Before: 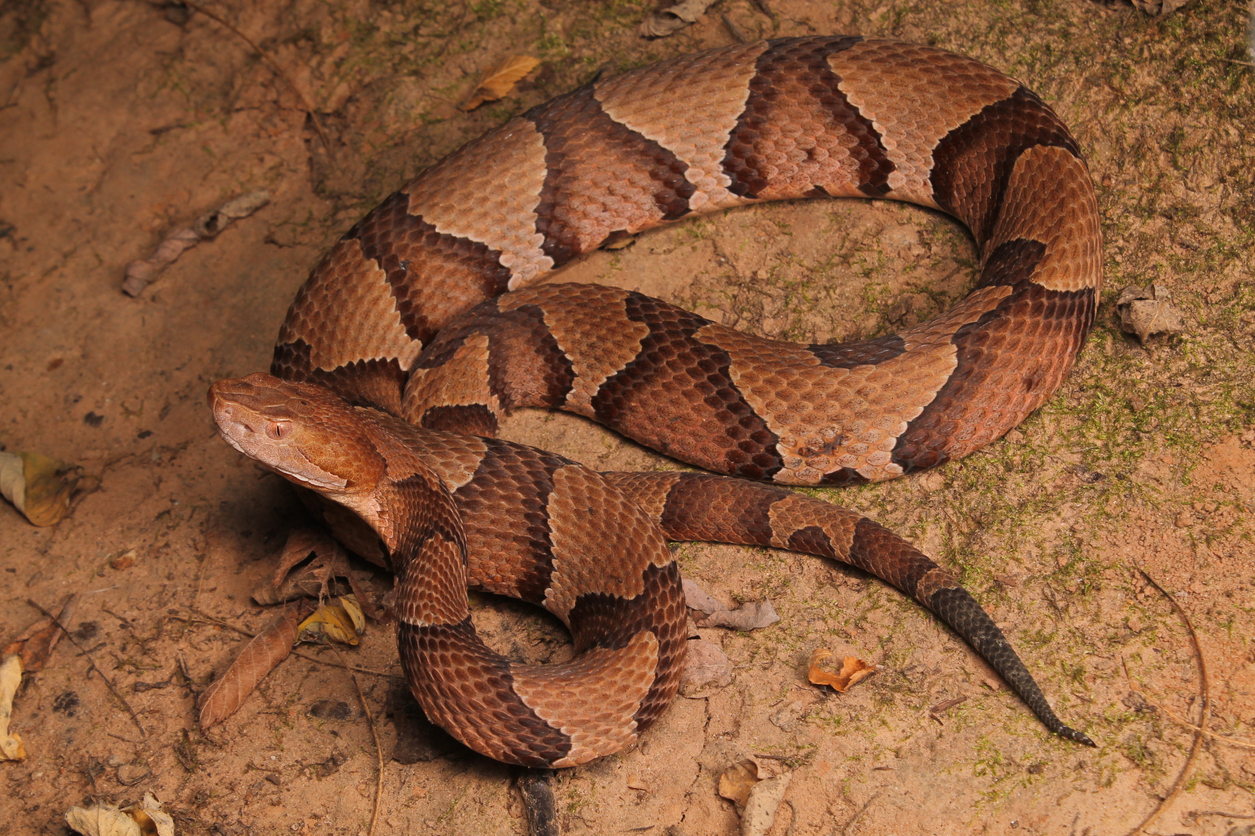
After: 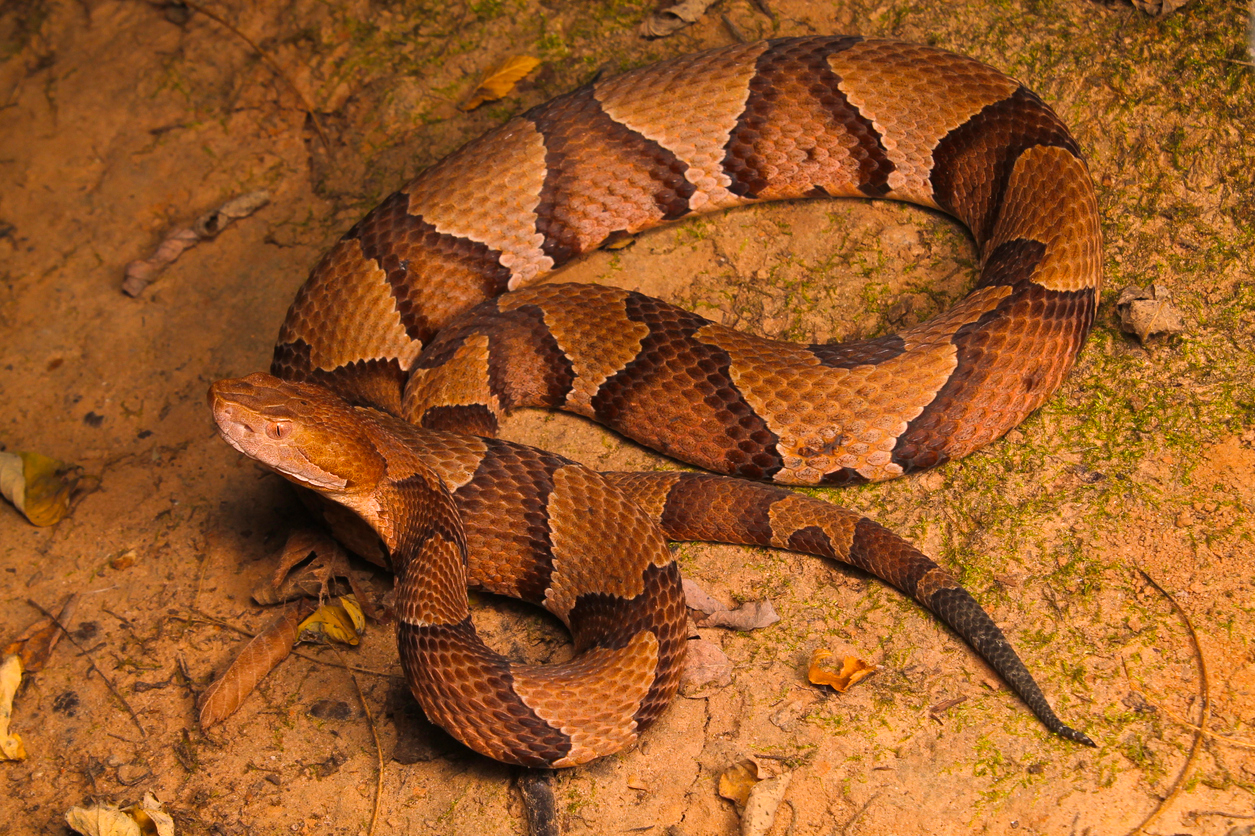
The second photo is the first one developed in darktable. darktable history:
color balance rgb: power › hue 307.88°, highlights gain › chroma 2.072%, highlights gain › hue 46.72°, linear chroma grading › global chroma 22.977%, perceptual saturation grading › global saturation -0.117%, perceptual brilliance grading › highlights 9.839%, perceptual brilliance grading › mid-tones 4.774%, global vibrance 20%
